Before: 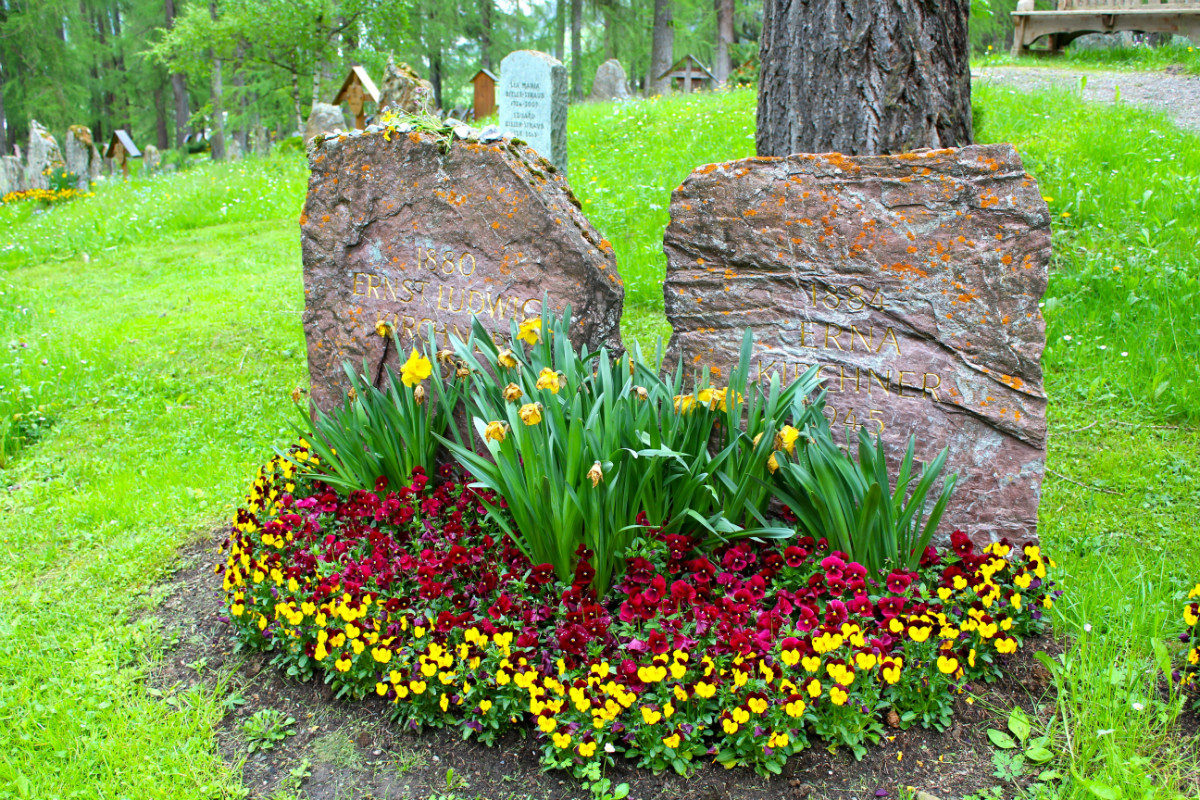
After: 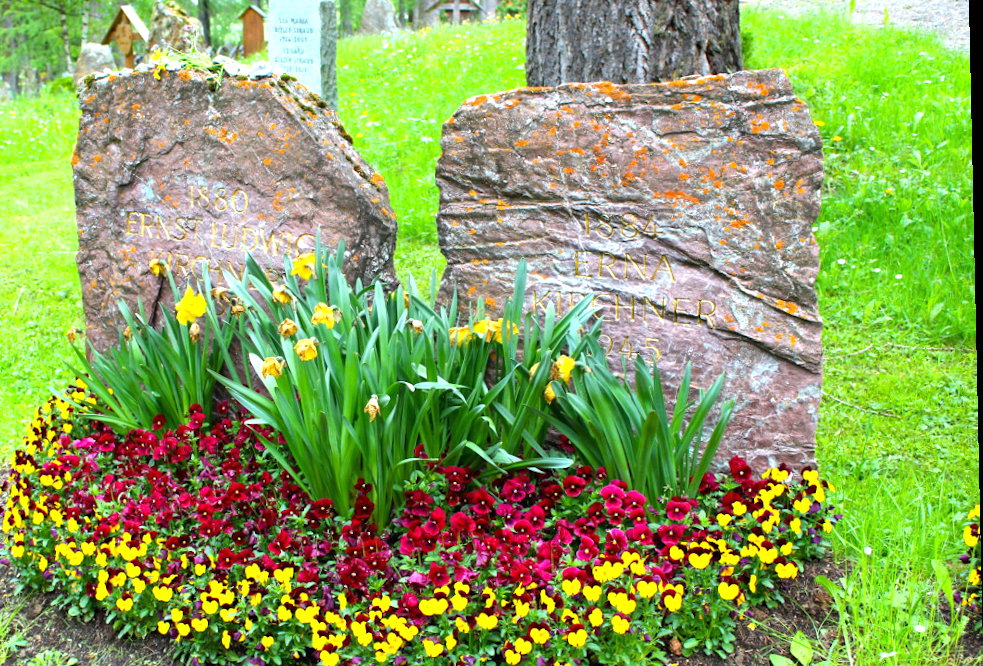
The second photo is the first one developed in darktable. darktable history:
exposure: black level correction 0, exposure 0.5 EV, compensate exposure bias true, compensate highlight preservation false
white balance: emerald 1
rotate and perspective: rotation -1.24°, automatic cropping off
crop: left 19.159%, top 9.58%, bottom 9.58%
